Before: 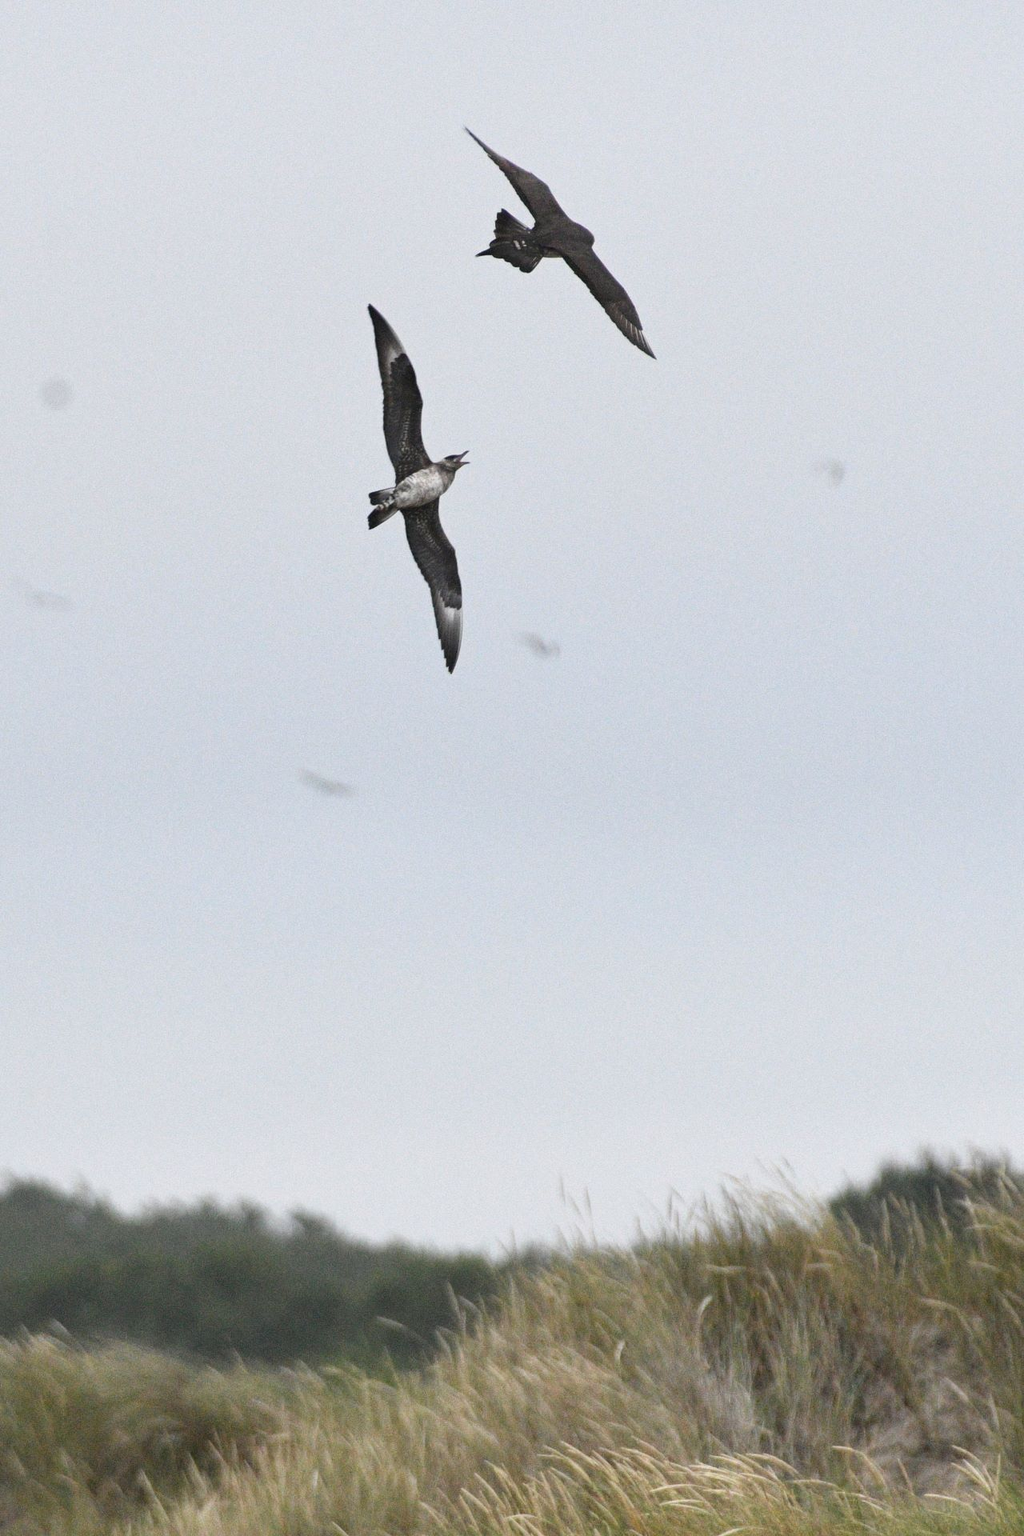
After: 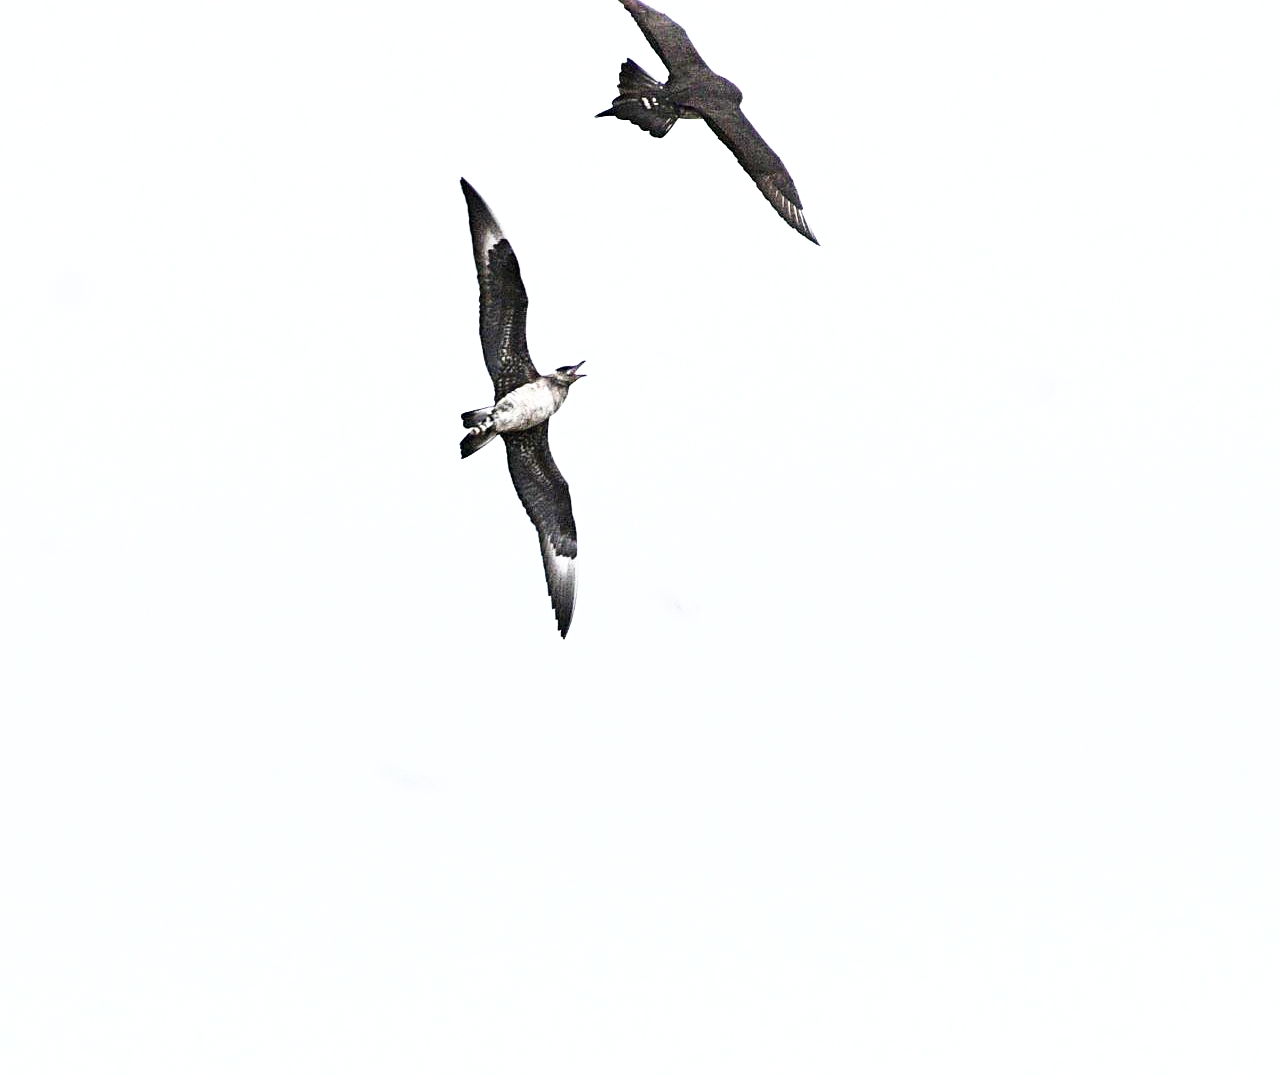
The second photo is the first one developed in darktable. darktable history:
crop and rotate: top 10.605%, bottom 33.274%
contrast brightness saturation: contrast 0.2, brightness 0.15, saturation 0.14
exposure: black level correction 0, exposure 0.5 EV, compensate highlight preservation false
tone curve: curves: ch0 [(0, 0) (0.003, 0) (0.011, 0.001) (0.025, 0.002) (0.044, 0.004) (0.069, 0.006) (0.1, 0.009) (0.136, 0.03) (0.177, 0.076) (0.224, 0.13) (0.277, 0.202) (0.335, 0.28) (0.399, 0.367) (0.468, 0.46) (0.543, 0.562) (0.623, 0.67) (0.709, 0.787) (0.801, 0.889) (0.898, 0.972) (1, 1)], preserve colors none
sharpen: on, module defaults
